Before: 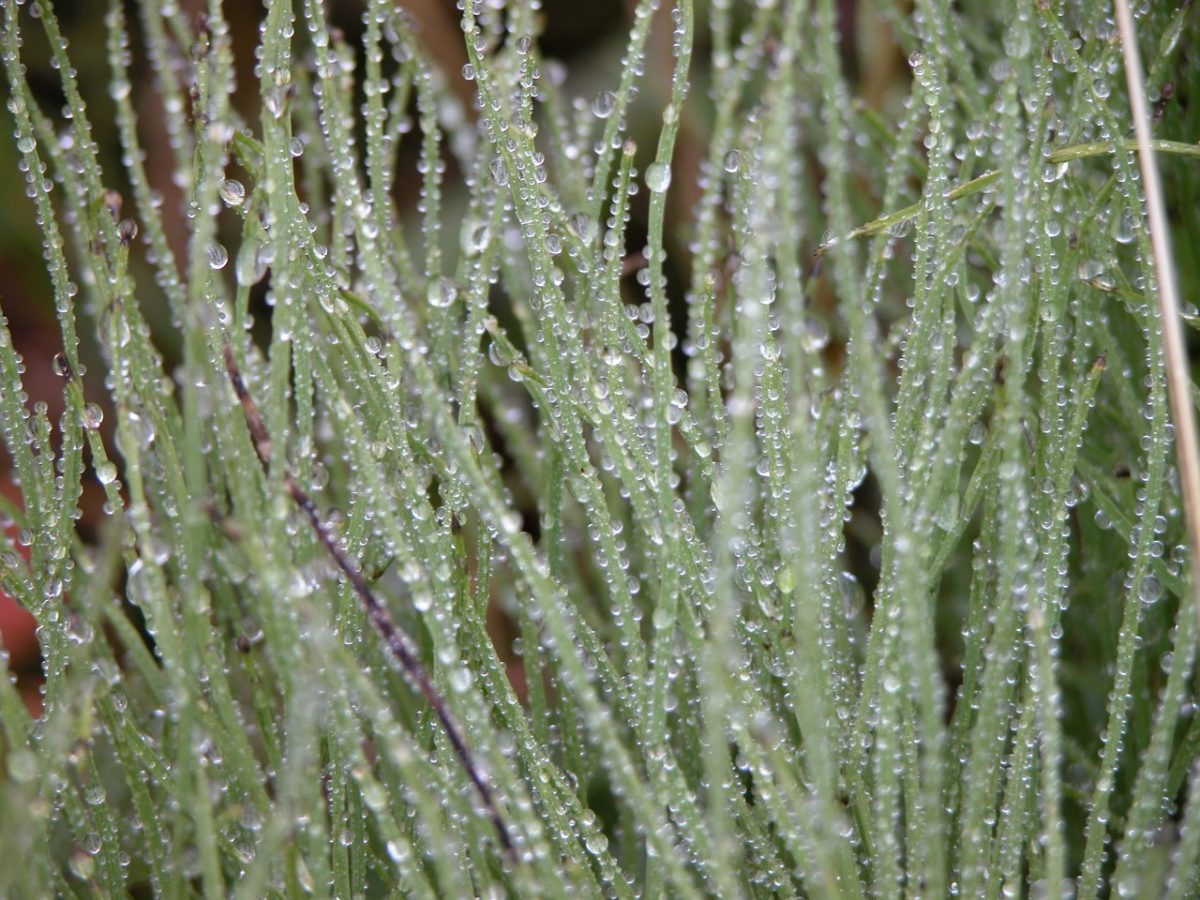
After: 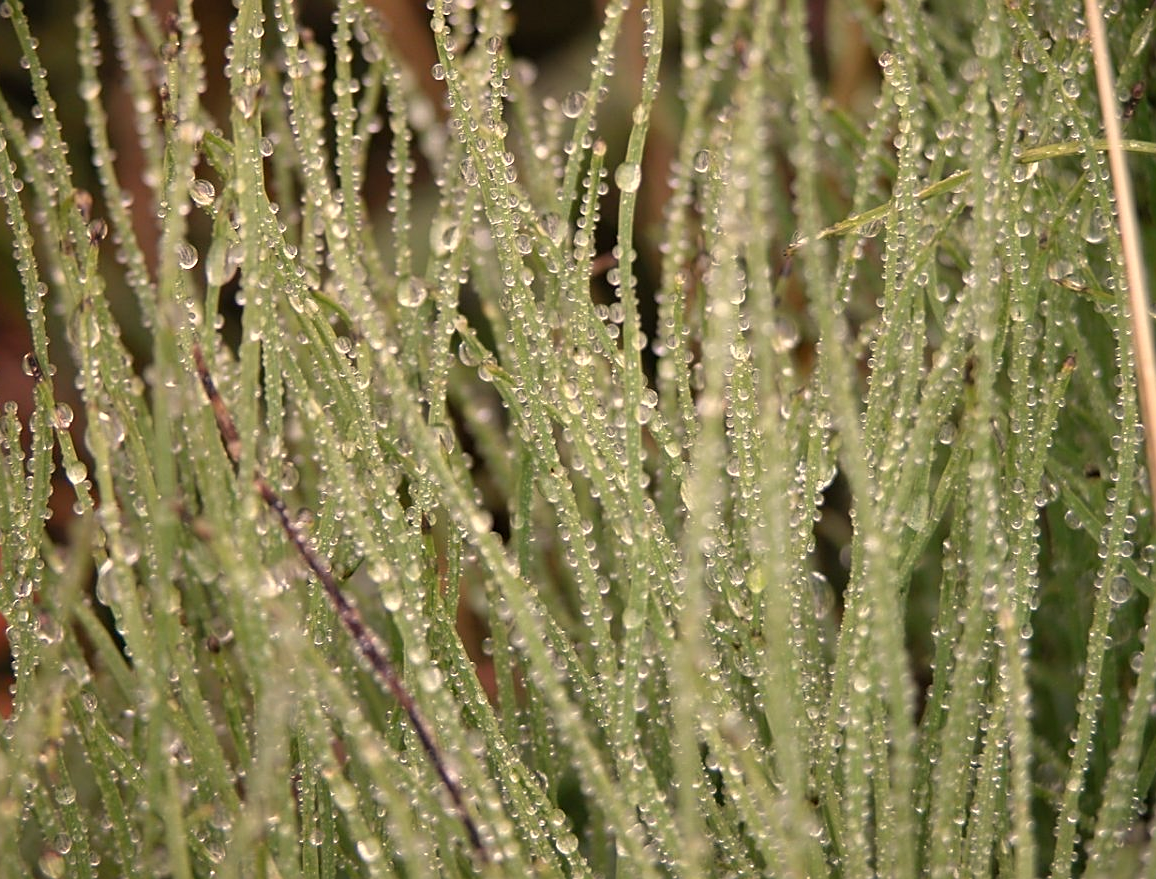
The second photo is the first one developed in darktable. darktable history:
sharpen: on, module defaults
white balance: red 1.138, green 0.996, blue 0.812
crop and rotate: left 2.536%, right 1.107%, bottom 2.246%
